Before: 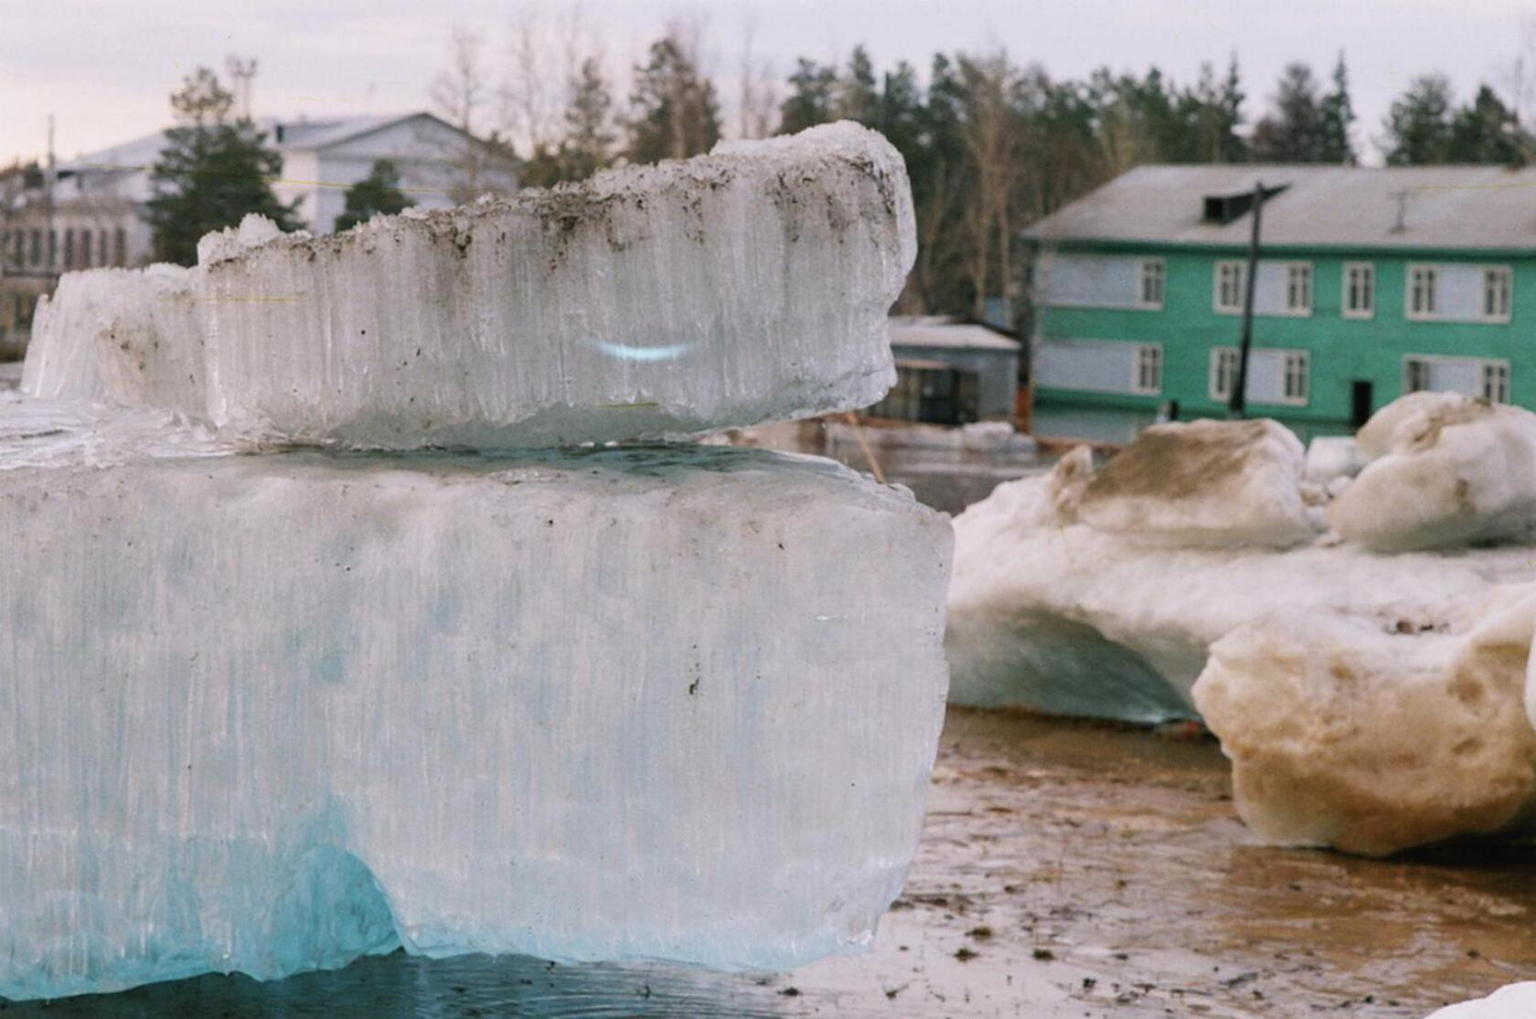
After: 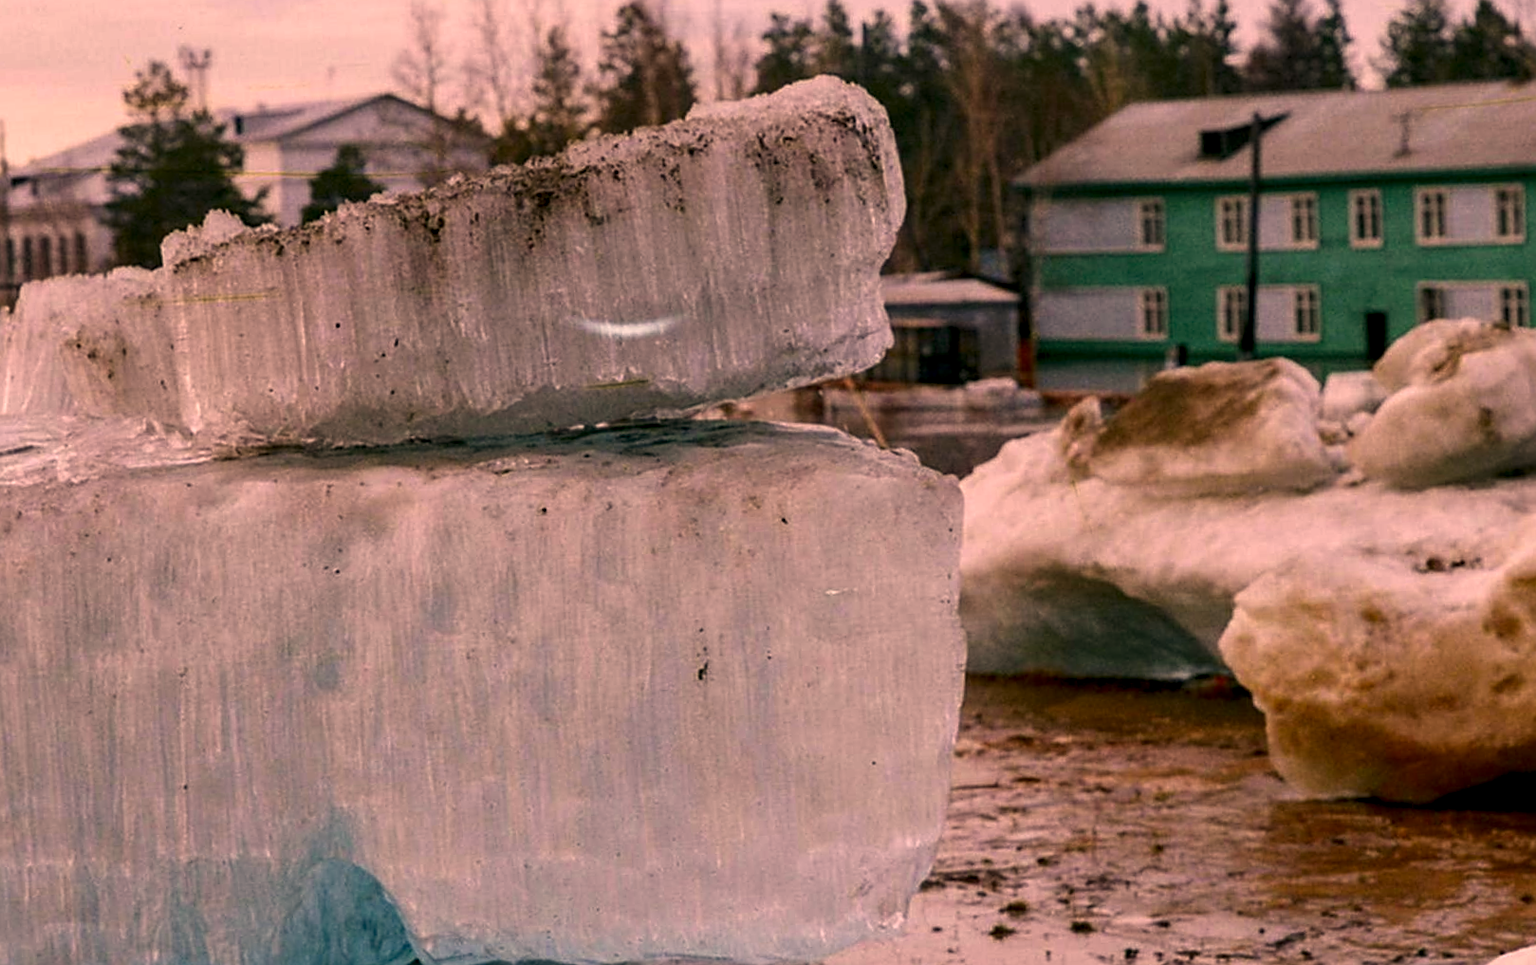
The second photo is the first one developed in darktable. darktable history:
rotate and perspective: rotation -3.52°, crop left 0.036, crop right 0.964, crop top 0.081, crop bottom 0.919
local contrast: detail 130%
sharpen: on, module defaults
contrast brightness saturation: brightness -0.25, saturation 0.2
color correction: highlights a* 21.88, highlights b* 22.25
